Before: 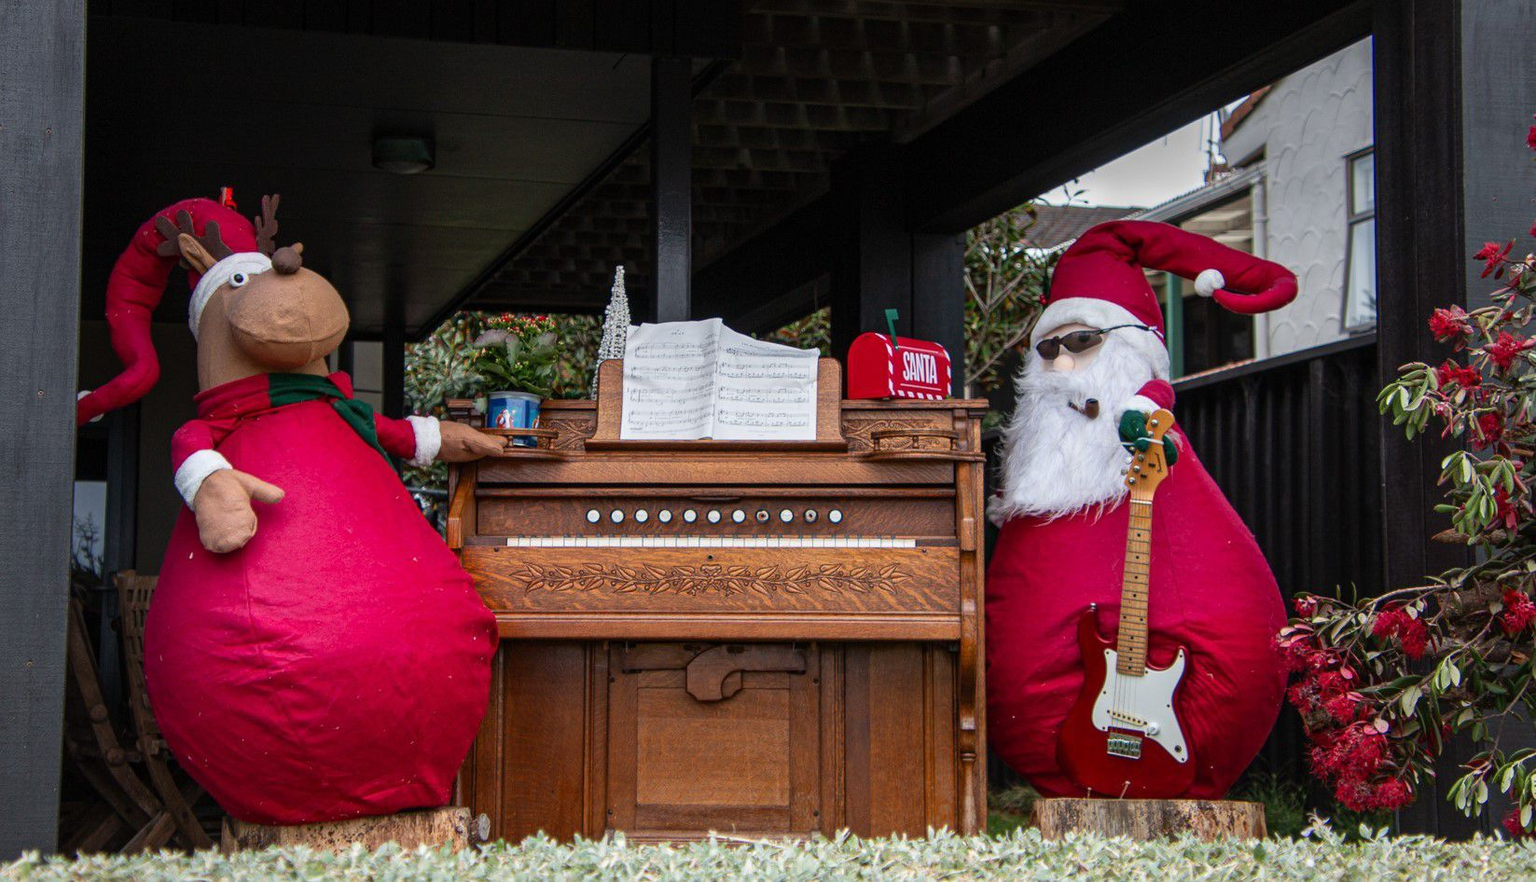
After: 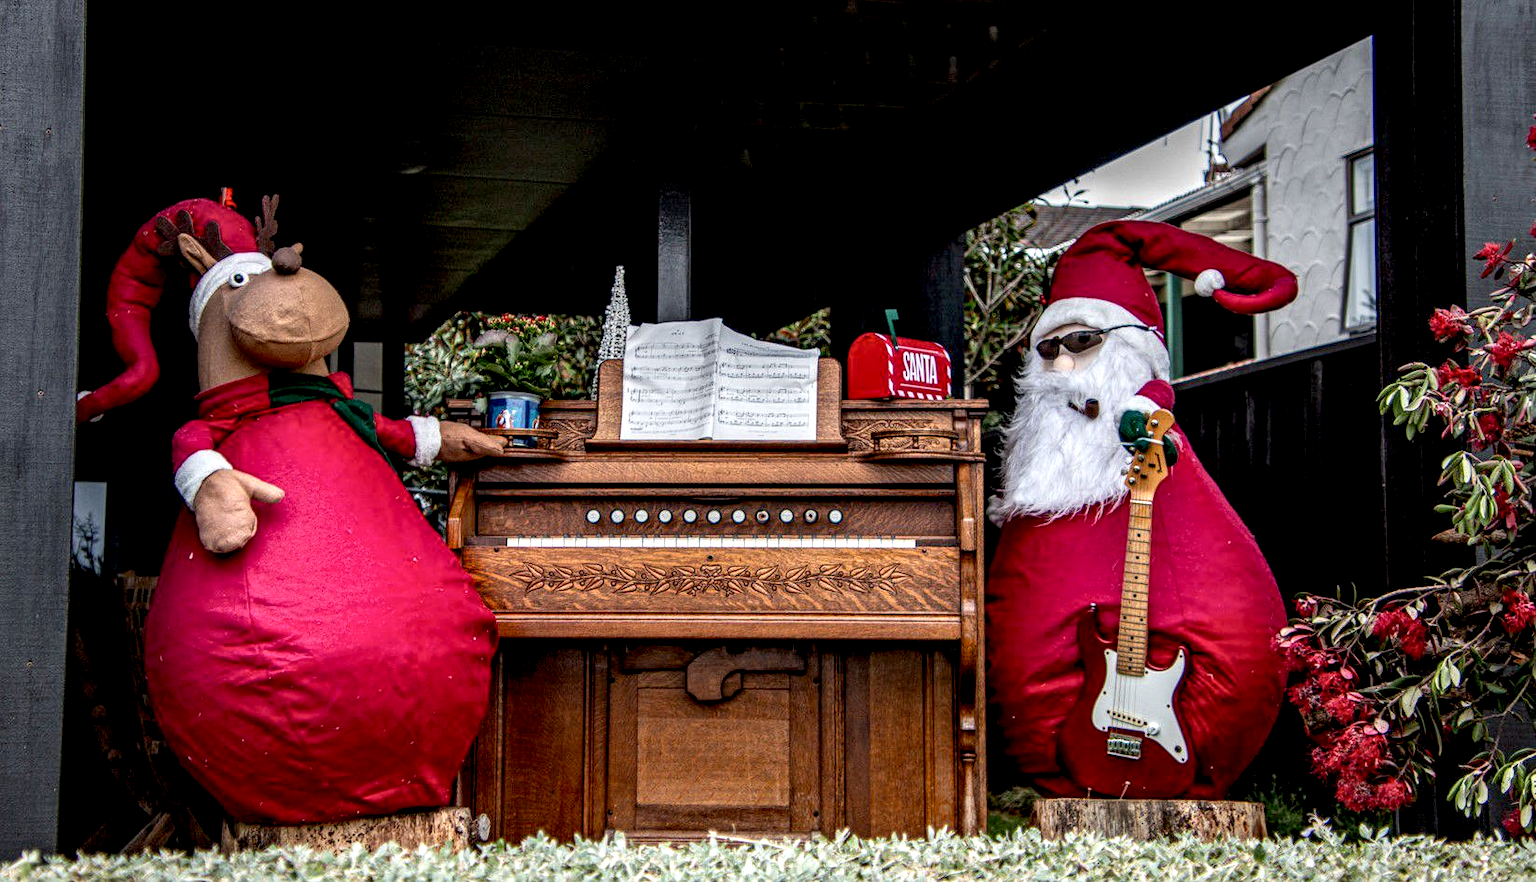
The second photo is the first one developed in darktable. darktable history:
local contrast: highlights 19%, detail 185%
exposure: black level correction 0.01, exposure 0.015 EV, compensate highlight preservation false
